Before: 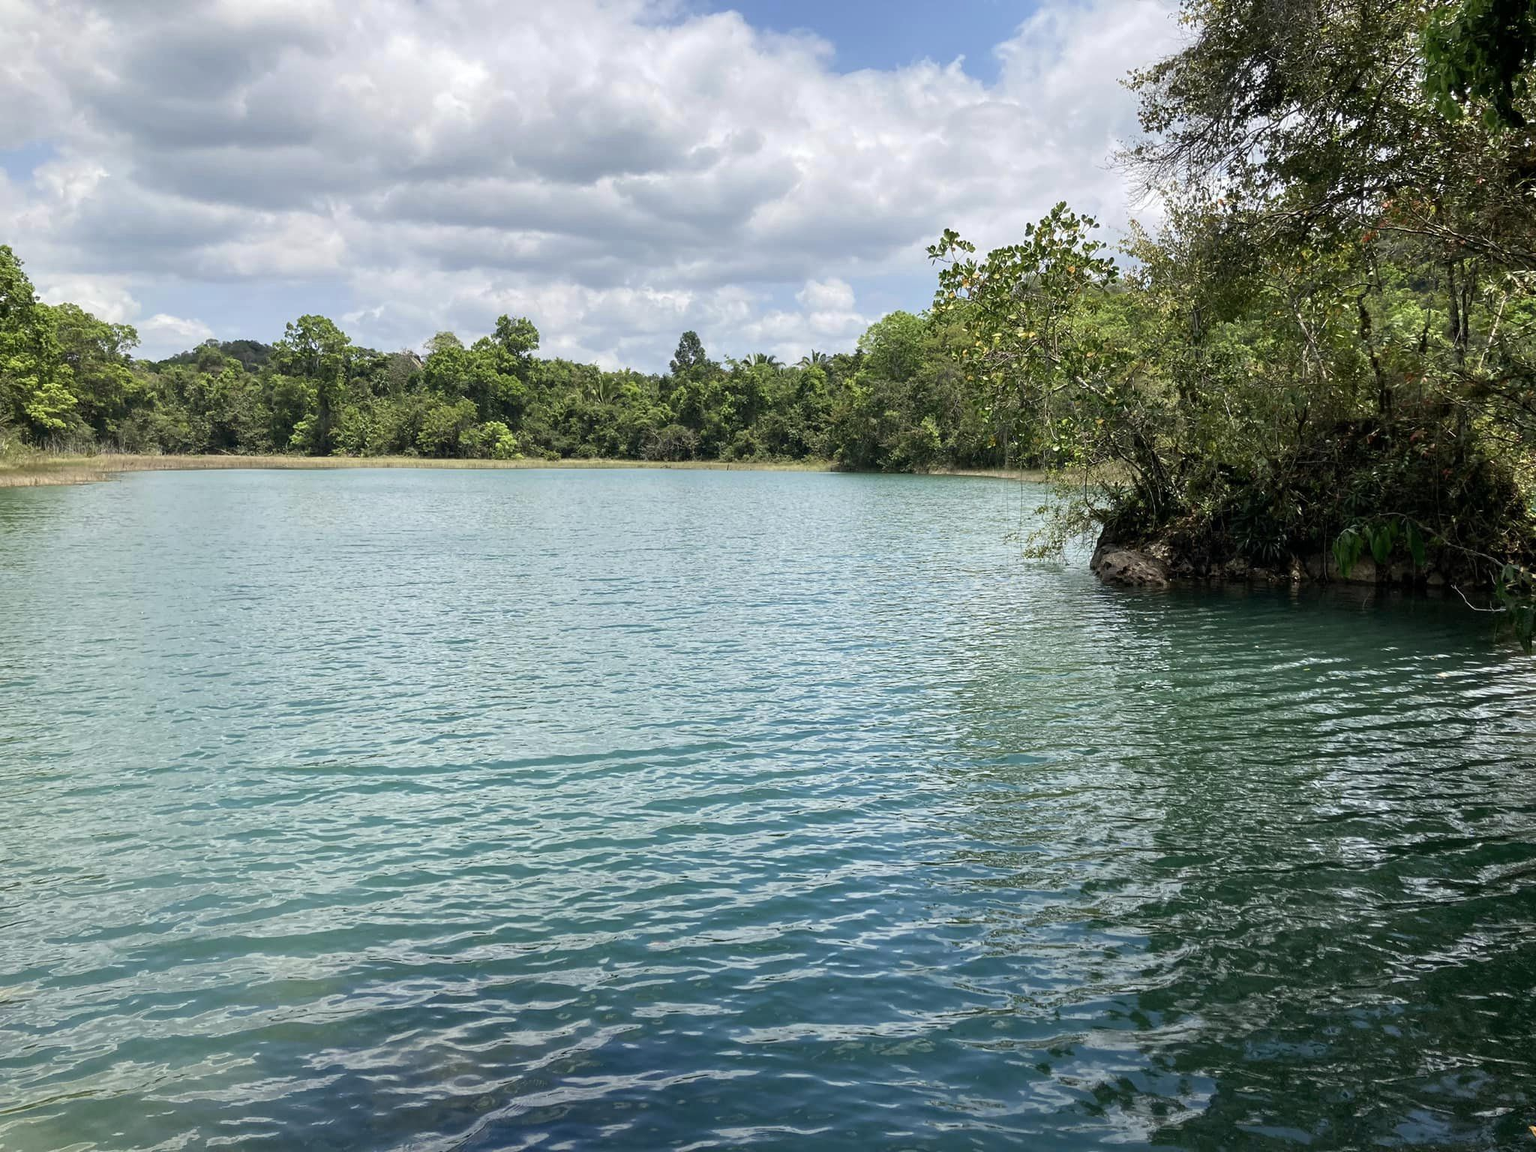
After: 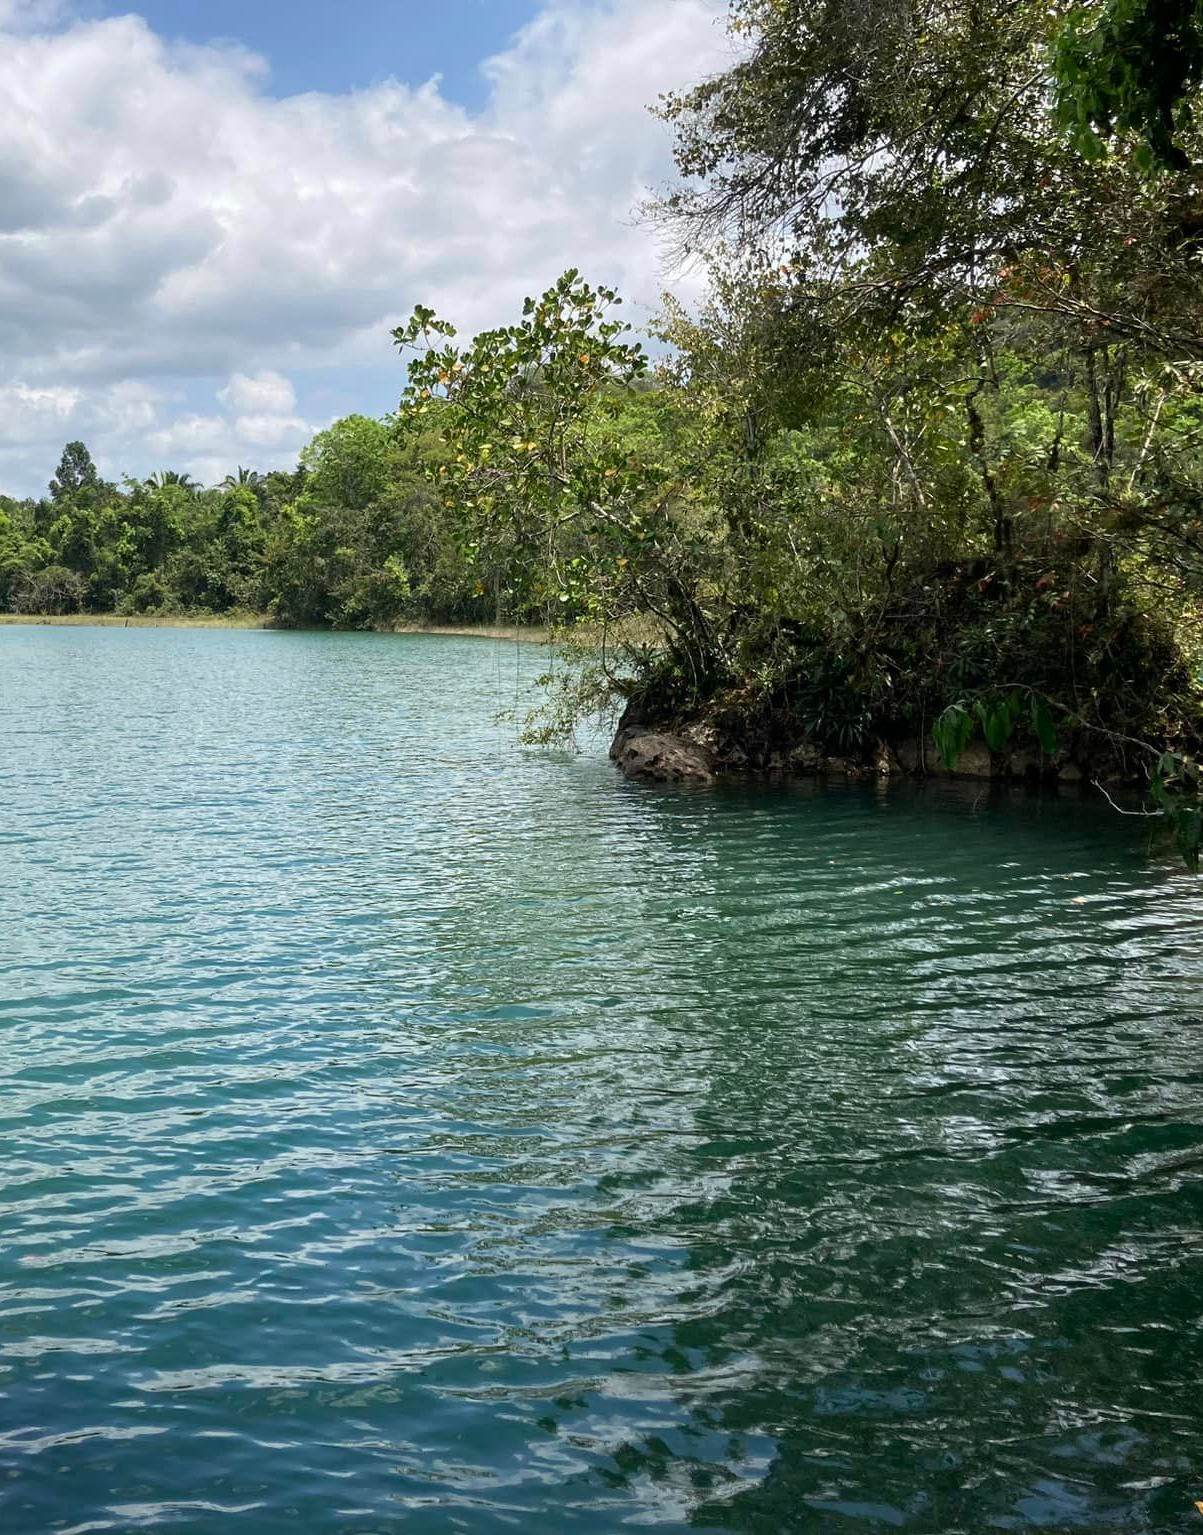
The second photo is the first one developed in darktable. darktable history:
crop: left 41.218%
